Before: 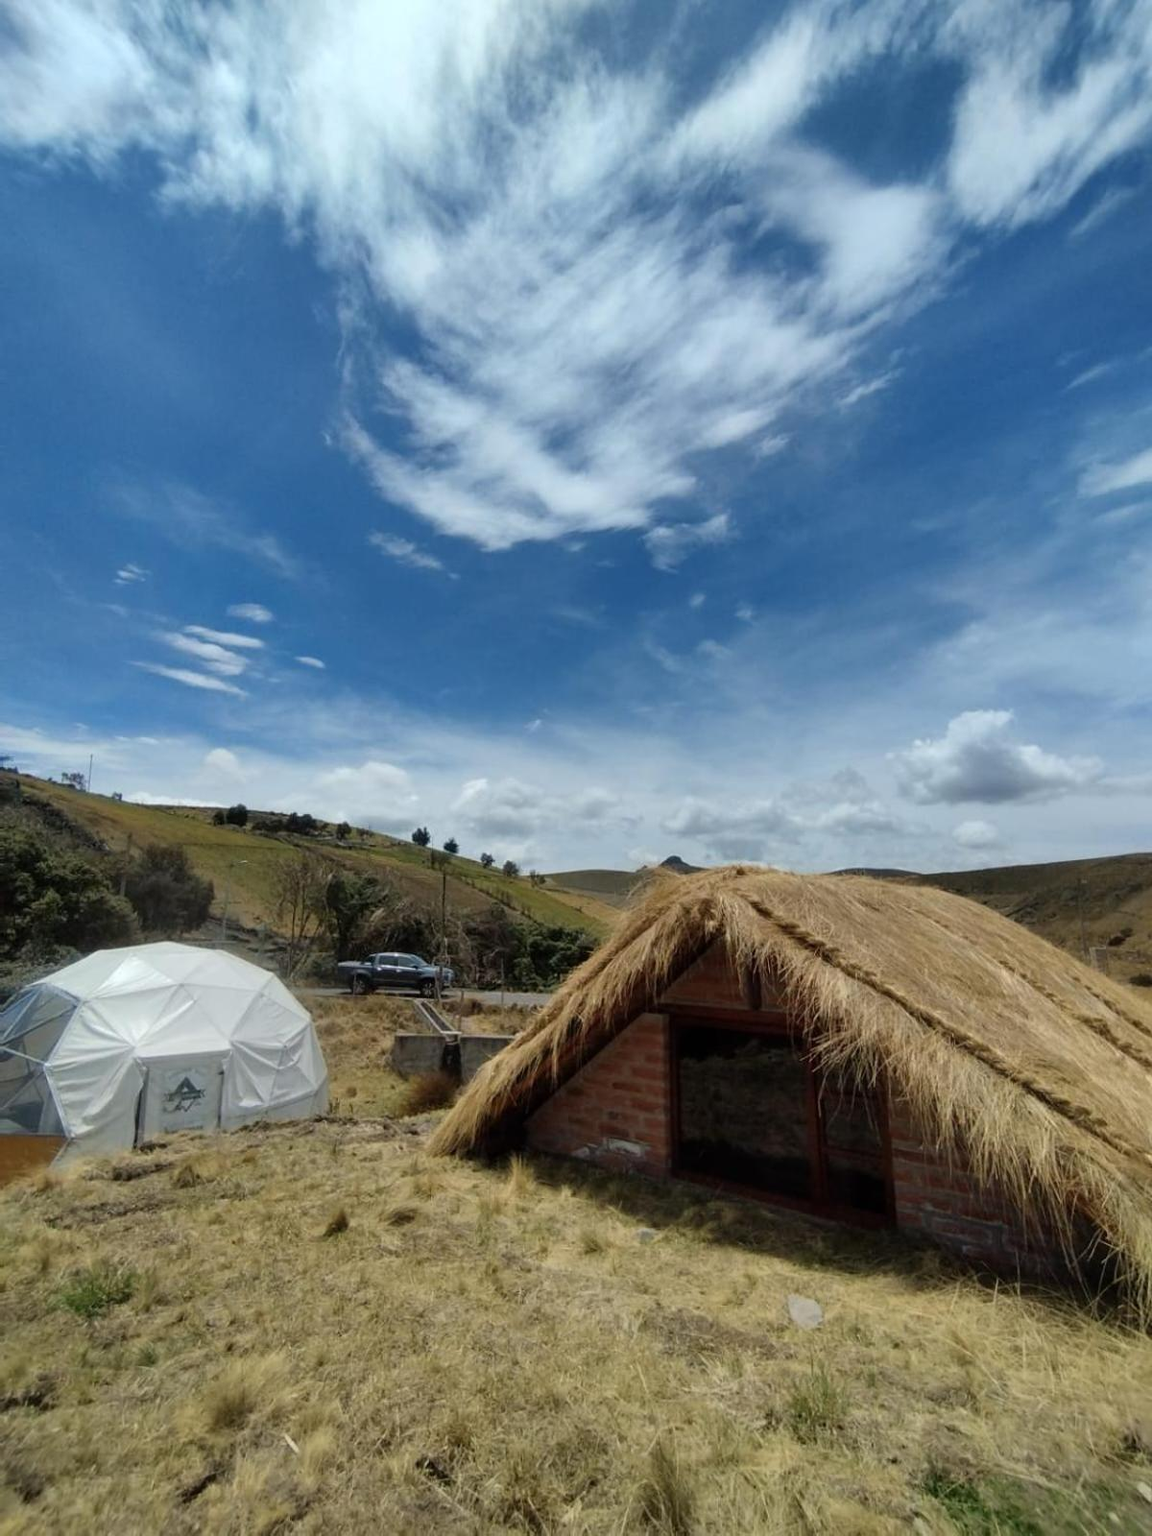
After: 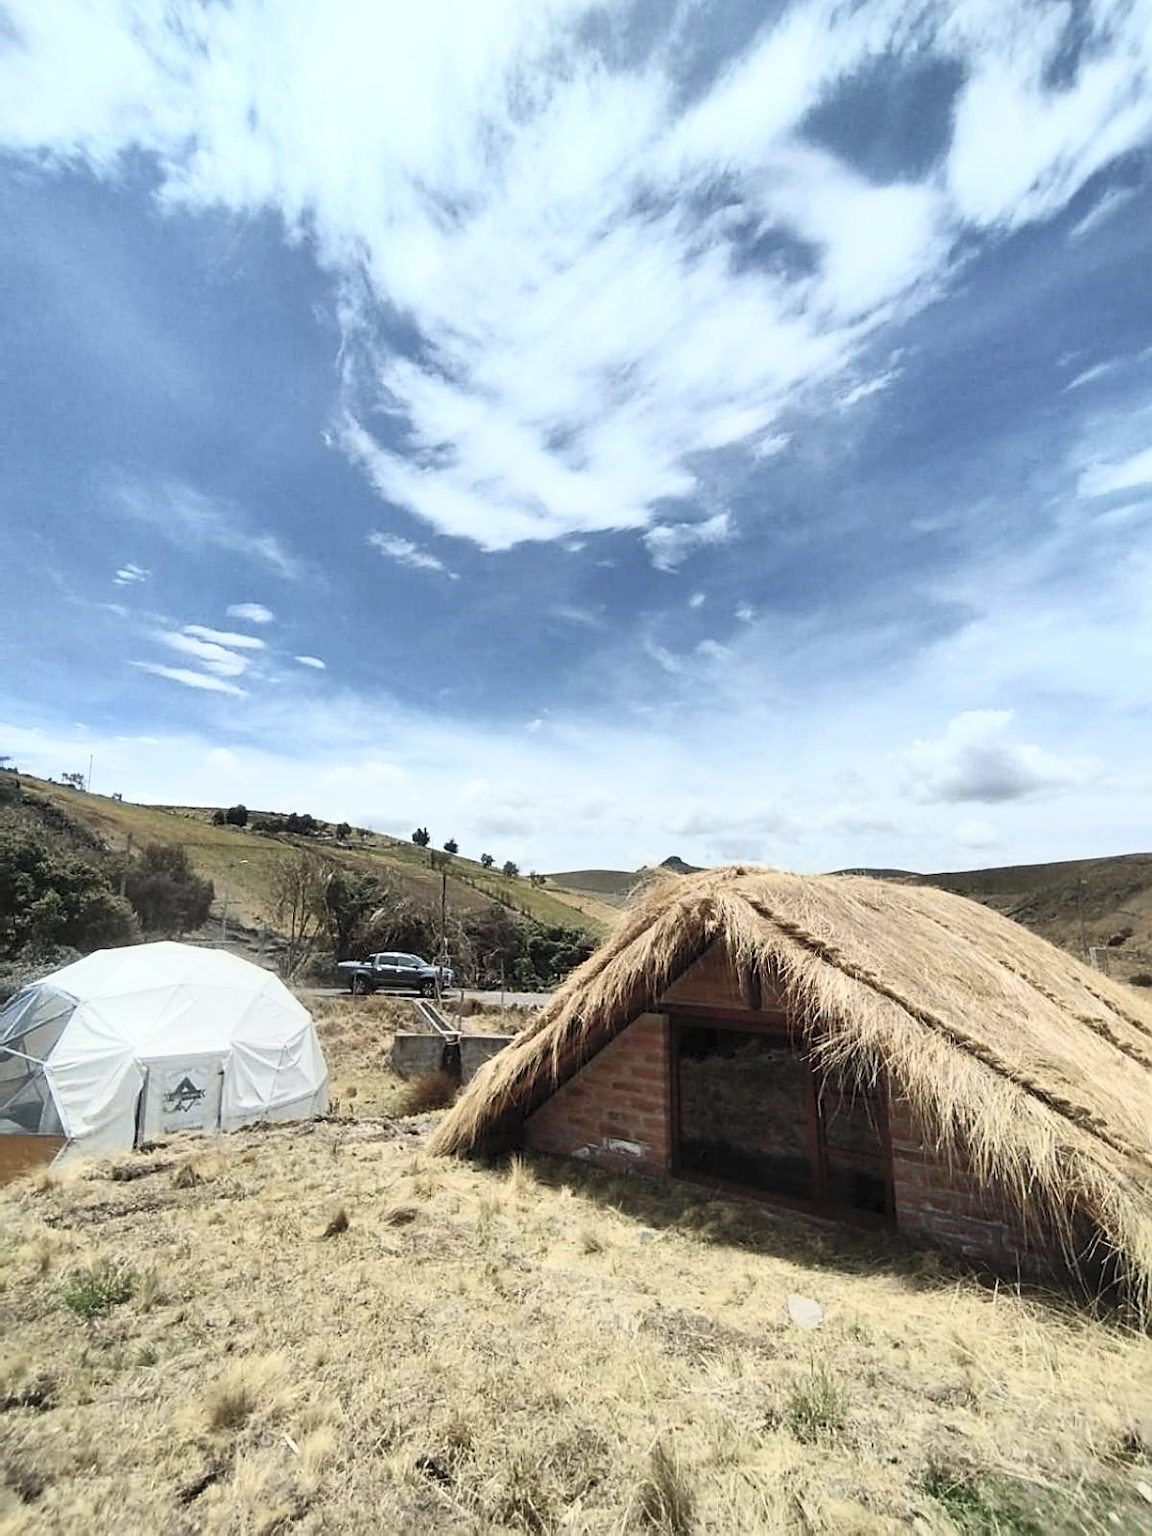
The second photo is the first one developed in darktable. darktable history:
contrast brightness saturation: contrast 0.43, brightness 0.56, saturation -0.19
sharpen: on, module defaults
